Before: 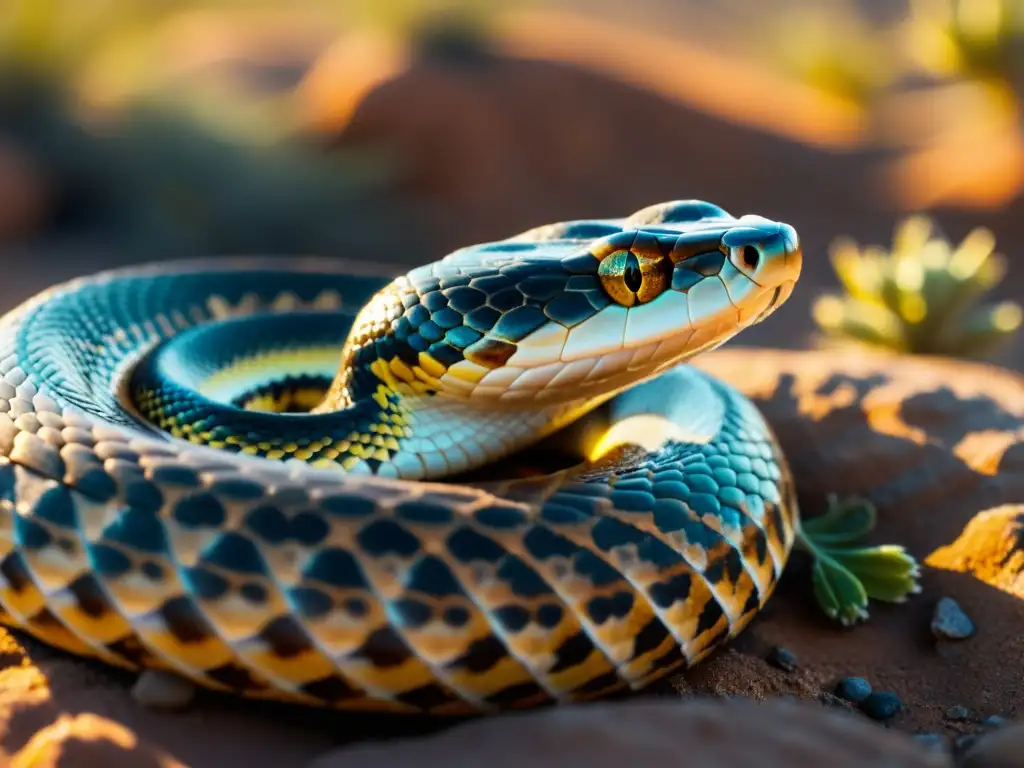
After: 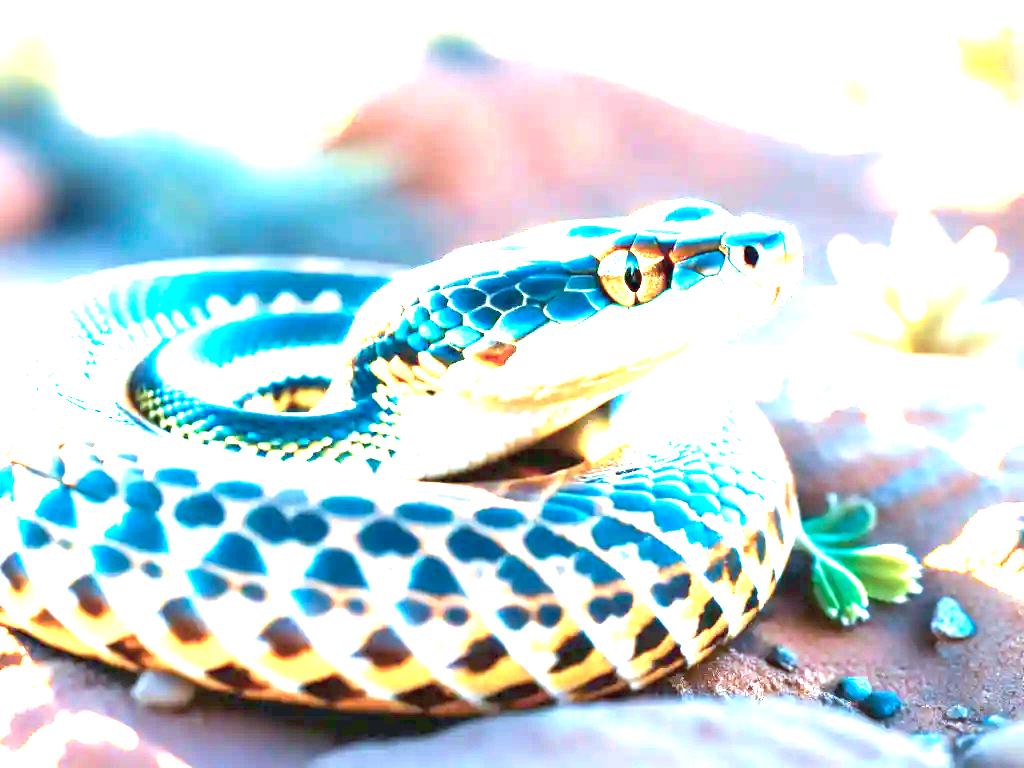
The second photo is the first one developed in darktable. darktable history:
exposure: black level correction 0, exposure 3.939 EV, compensate exposure bias true, compensate highlight preservation false
tone equalizer: smoothing diameter 24.98%, edges refinement/feathering 8.82, preserve details guided filter
velvia: on, module defaults
color correction: highlights a* -9.76, highlights b* -21.38
